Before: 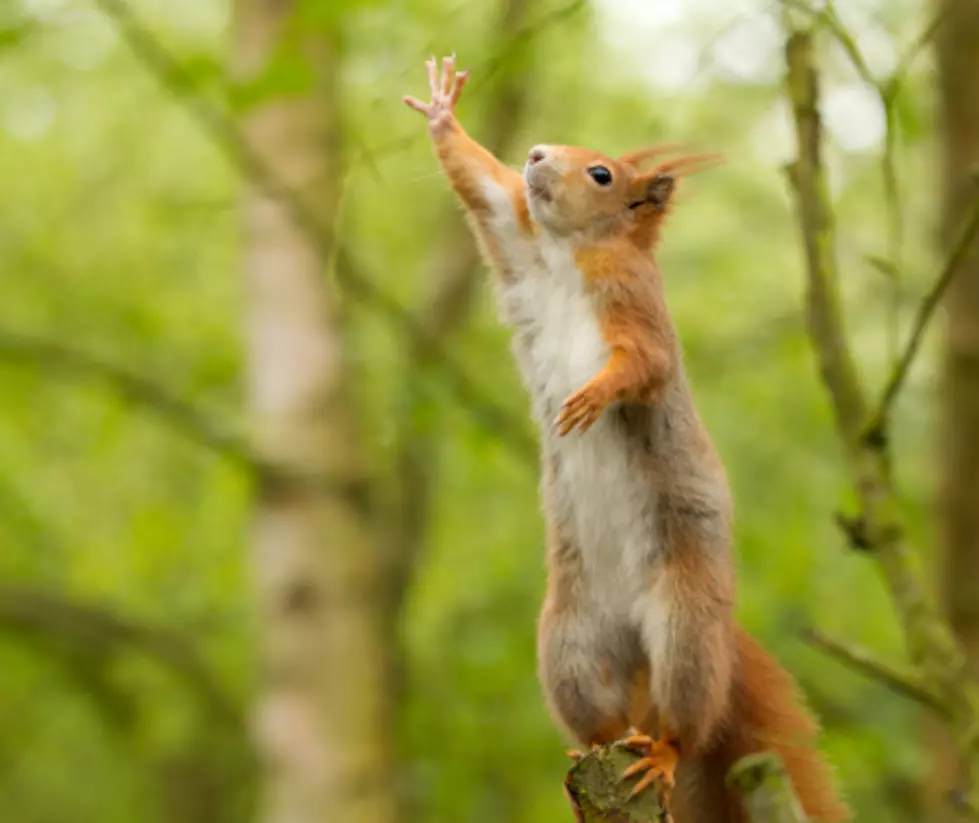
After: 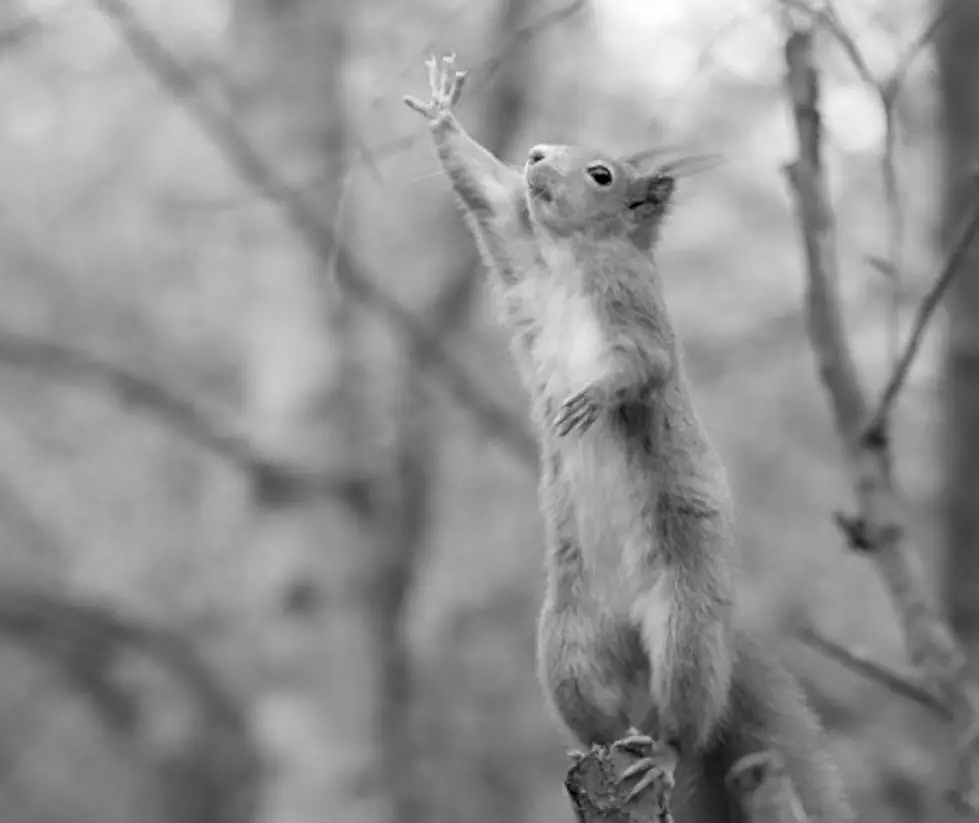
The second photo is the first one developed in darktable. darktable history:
sharpen: on, module defaults
monochrome: a 1.94, b -0.638
